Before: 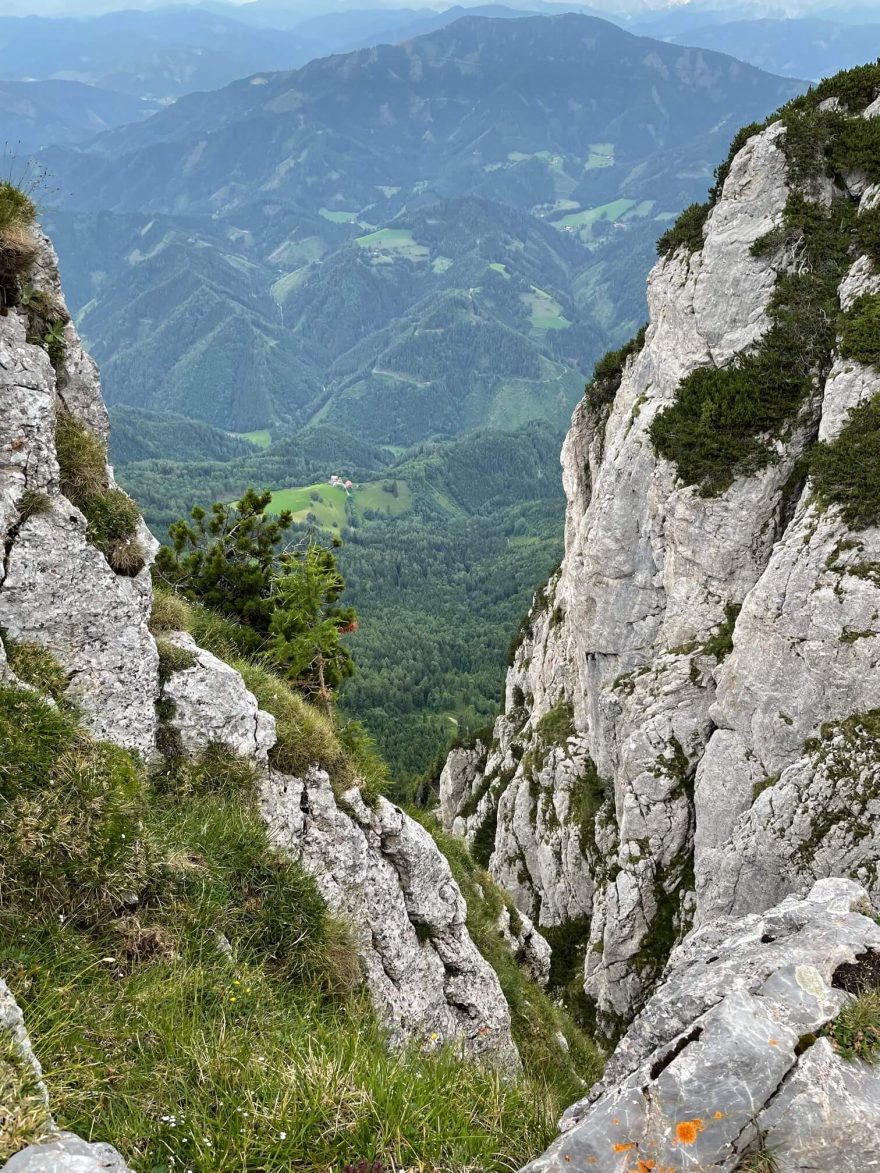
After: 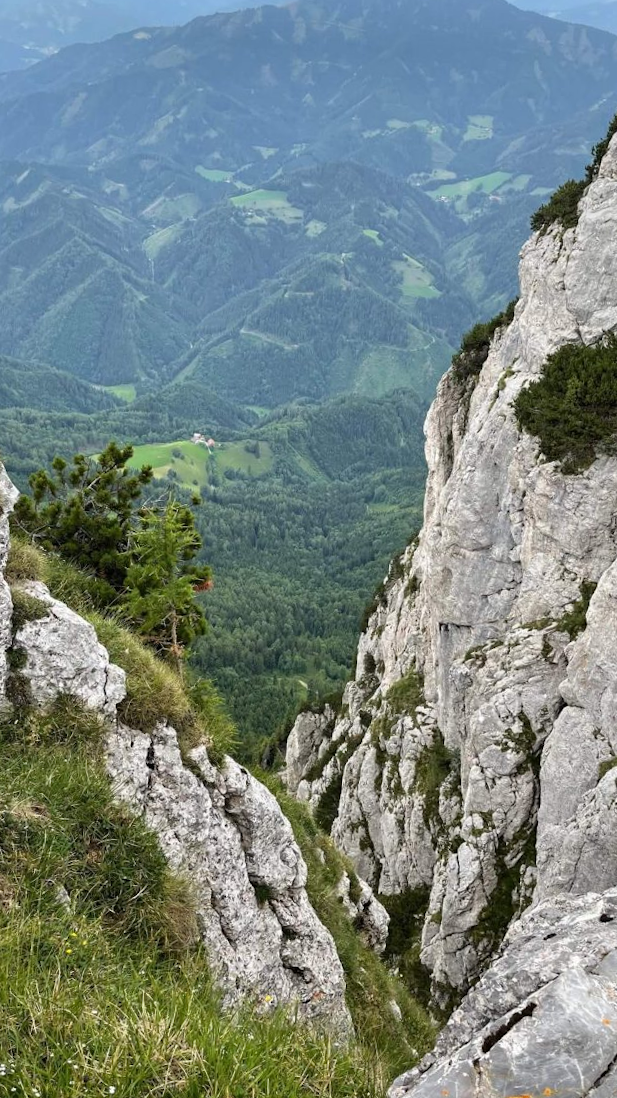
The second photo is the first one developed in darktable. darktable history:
crop and rotate: angle -2.95°, left 14.047%, top 0.018%, right 11.072%, bottom 0.015%
